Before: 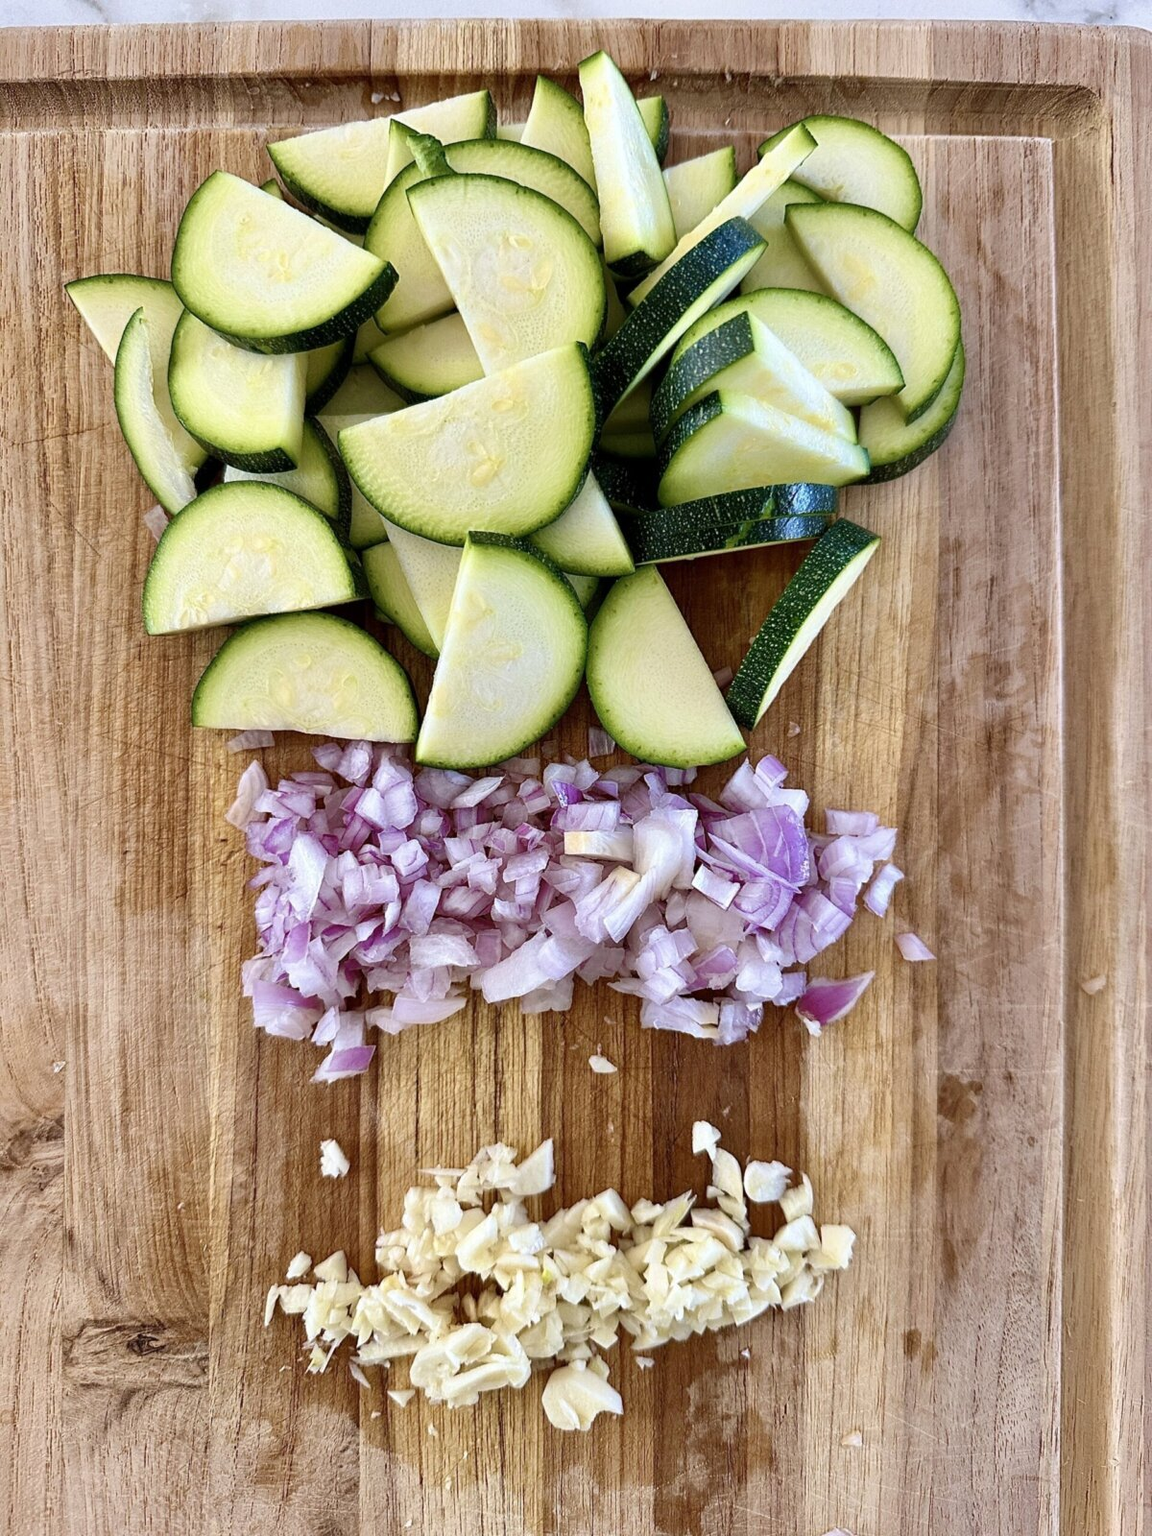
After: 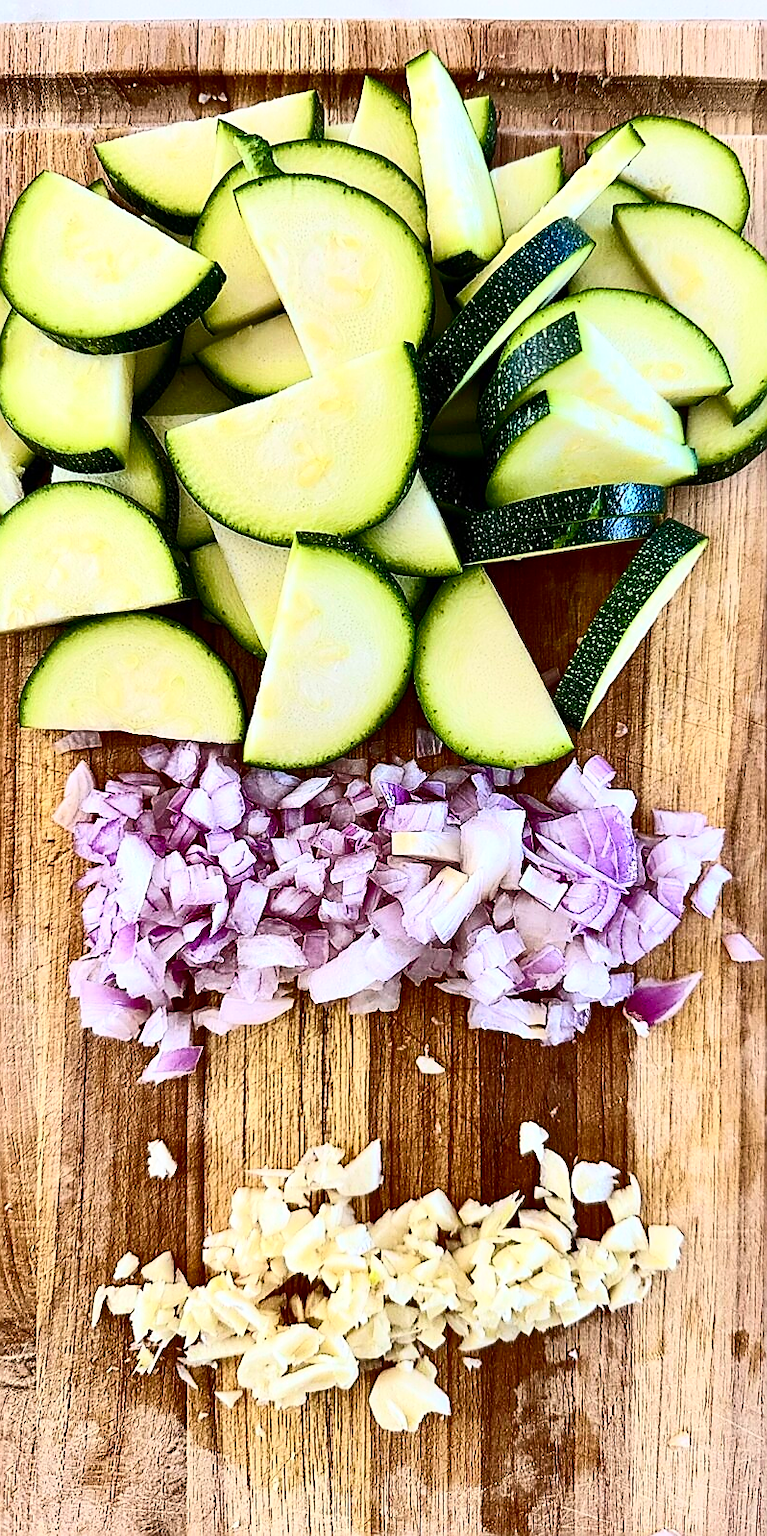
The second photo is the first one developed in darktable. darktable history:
contrast brightness saturation: contrast 0.4, brightness 0.1, saturation 0.21
sharpen: radius 1.4, amount 1.25, threshold 0.7
crop and rotate: left 15.055%, right 18.278%
